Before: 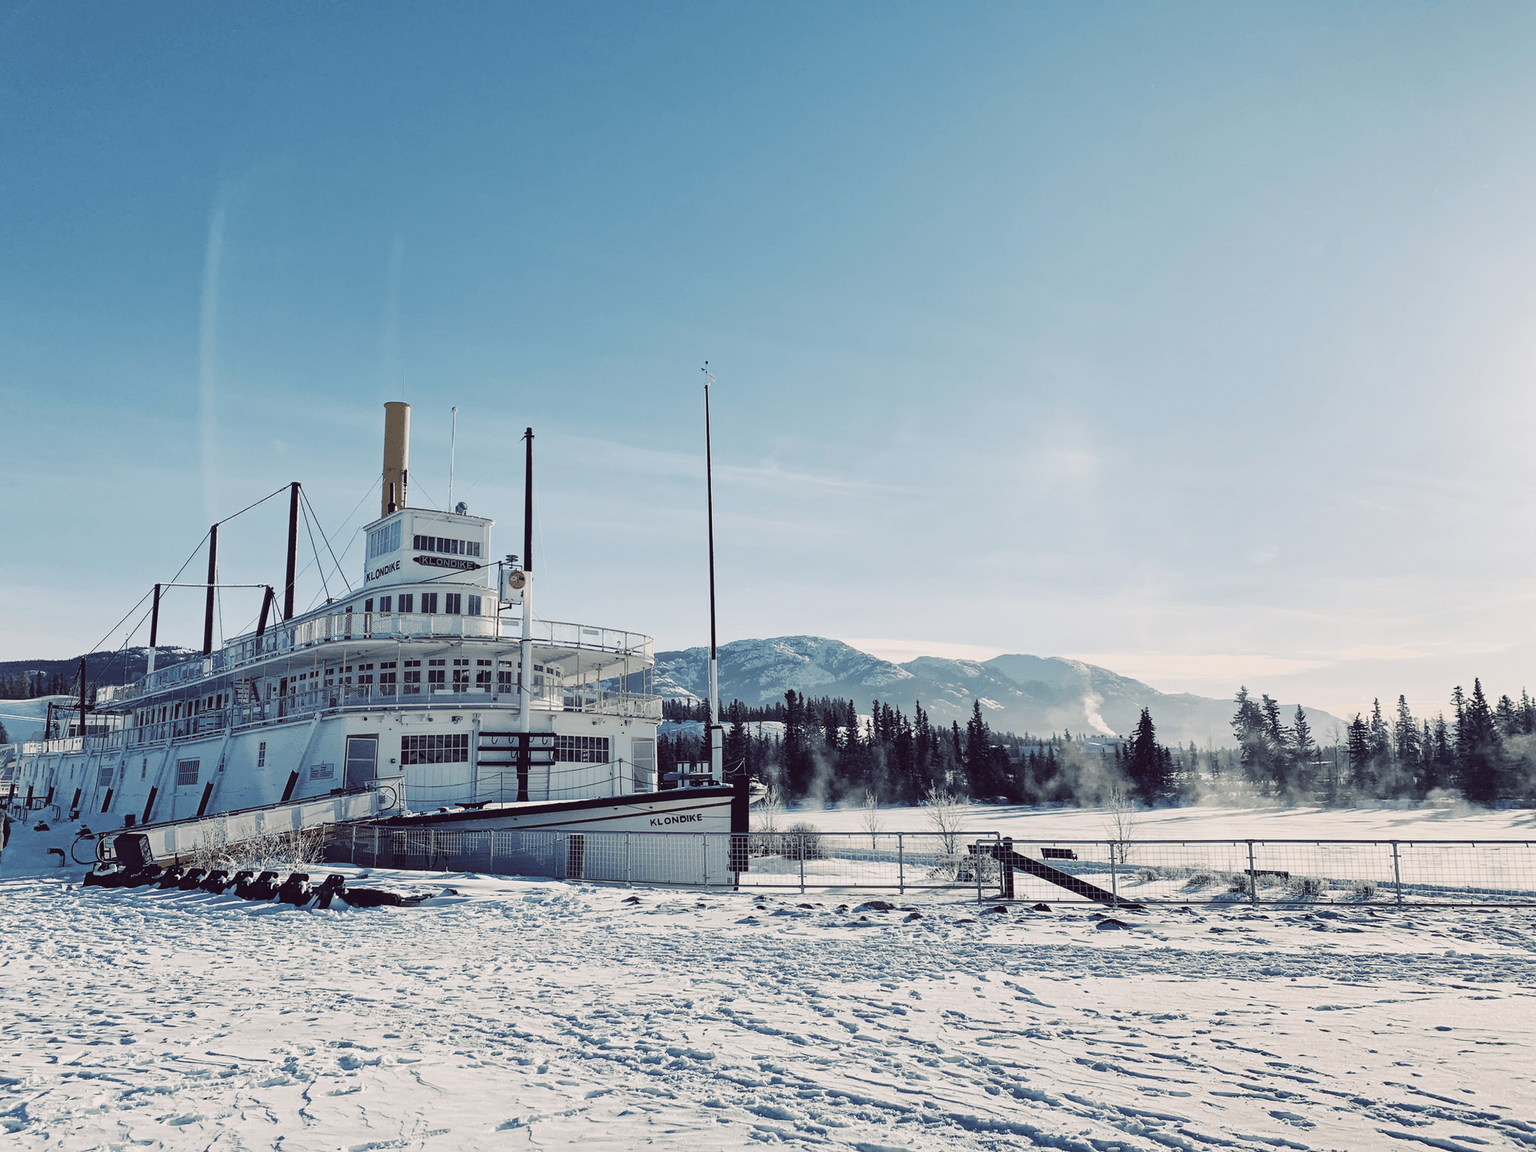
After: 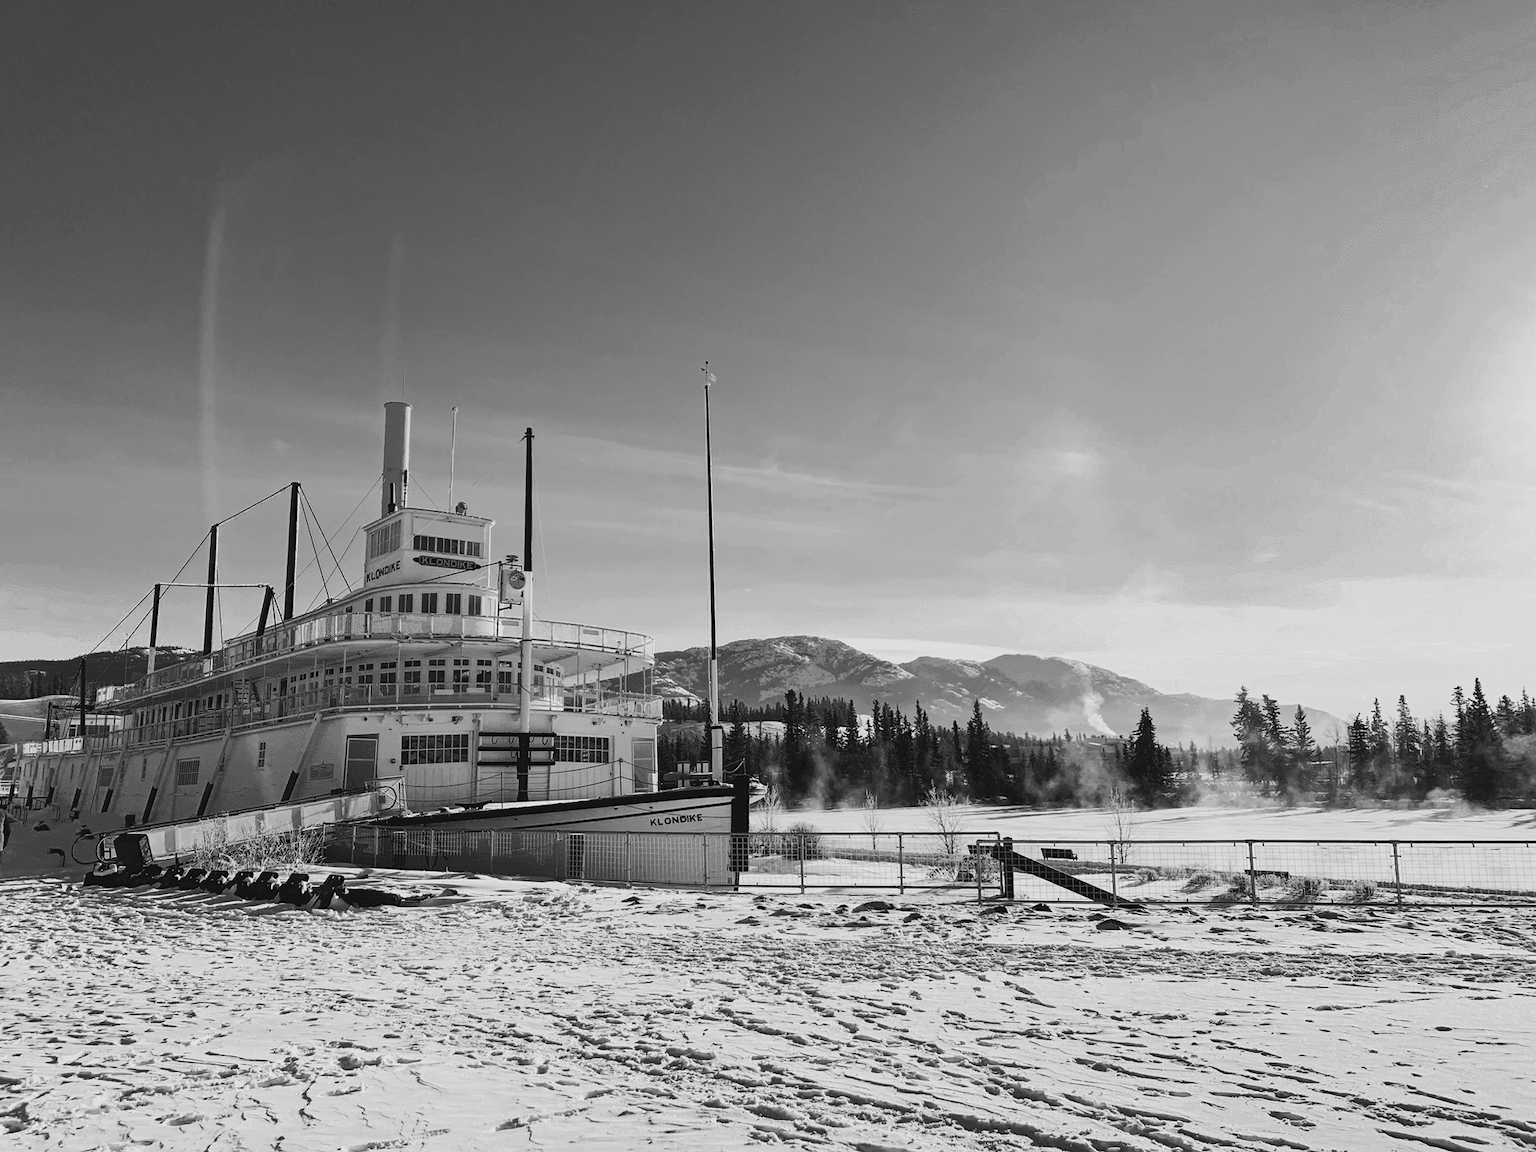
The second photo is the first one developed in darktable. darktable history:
color zones: curves: ch0 [(0.002, 0.593) (0.143, 0.417) (0.285, 0.541) (0.455, 0.289) (0.608, 0.327) (0.727, 0.283) (0.869, 0.571) (1, 0.603)]; ch1 [(0, 0) (0.143, 0) (0.286, 0) (0.429, 0) (0.571, 0) (0.714, 0) (0.857, 0)], mix 100.26%
